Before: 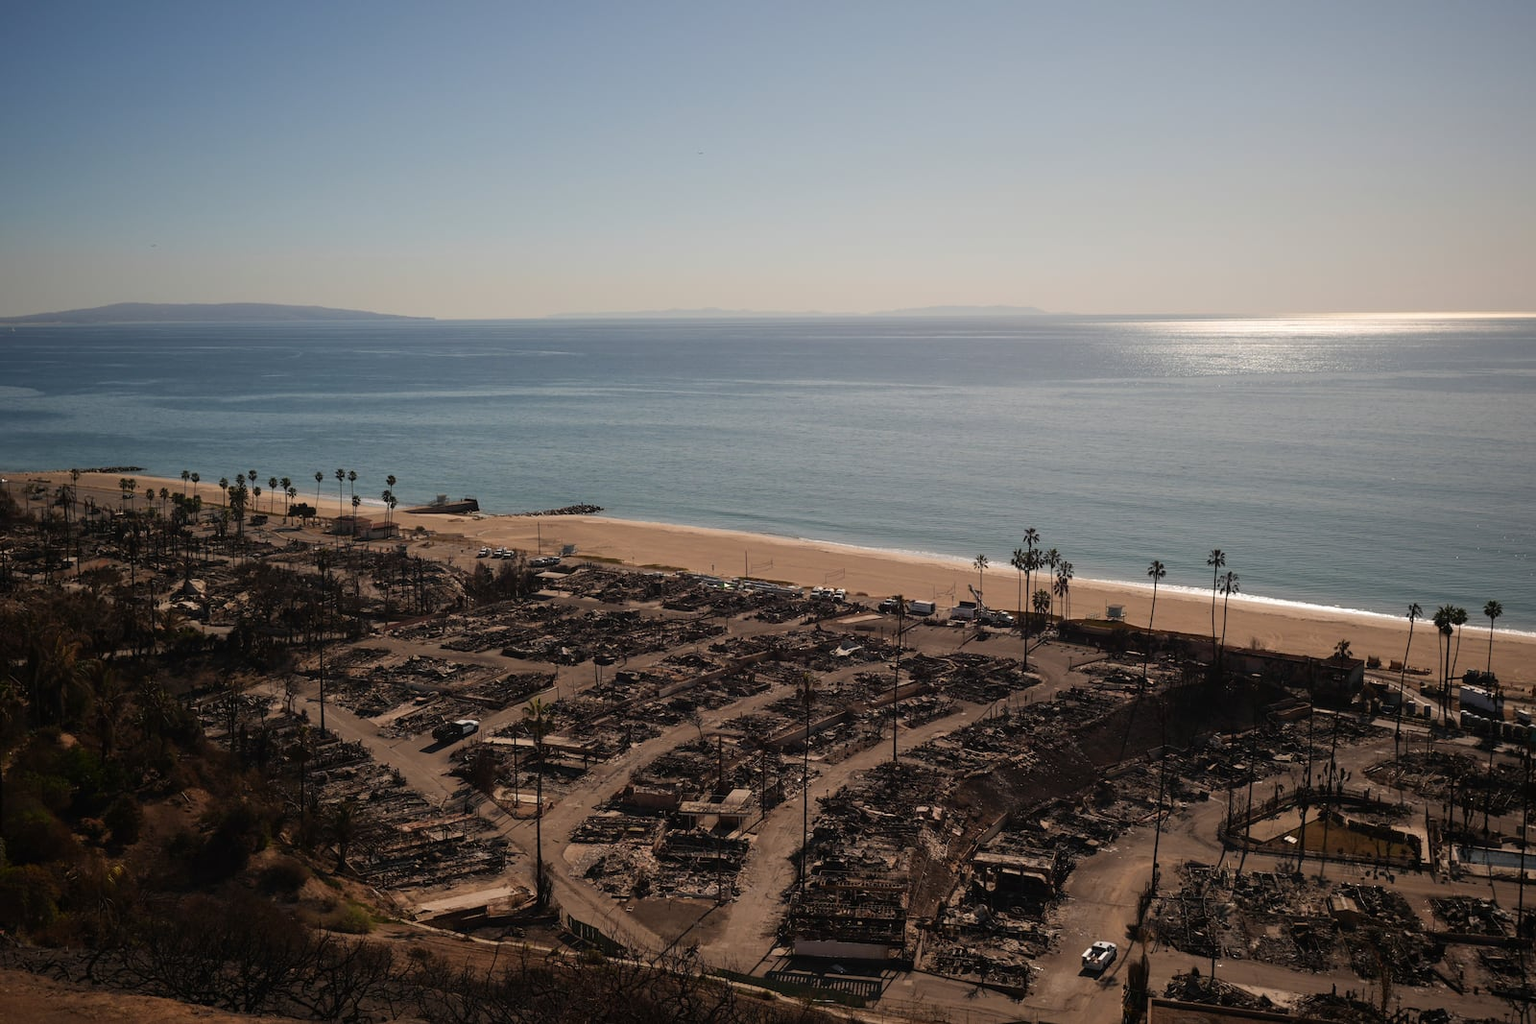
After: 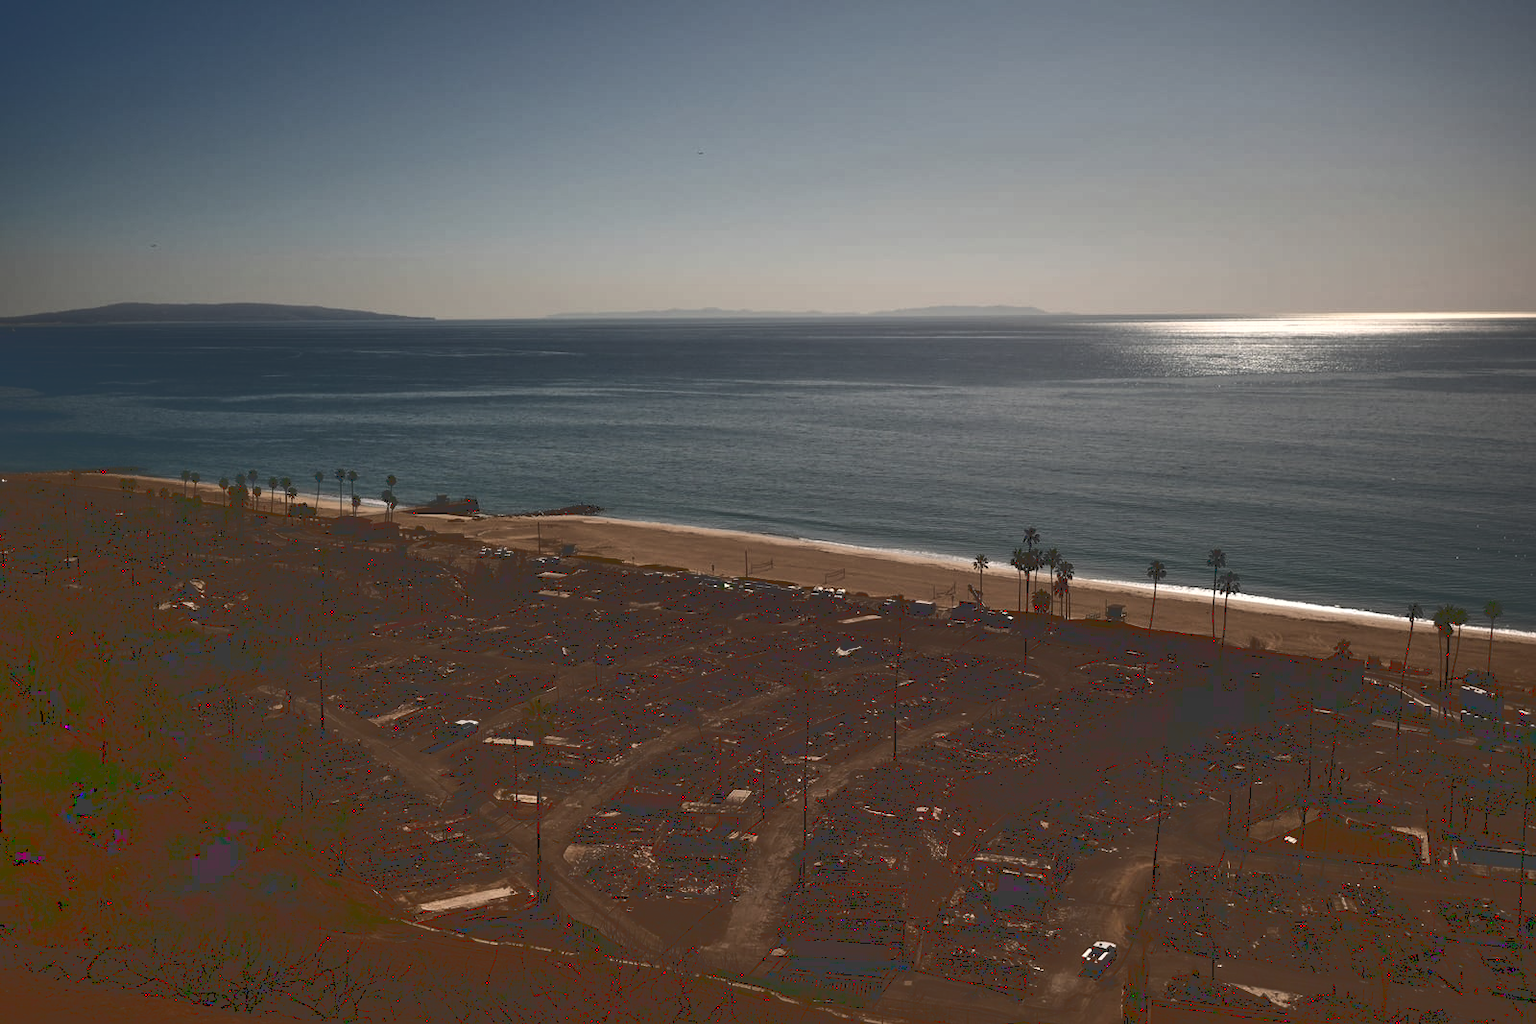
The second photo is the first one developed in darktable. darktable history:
base curve: curves: ch0 [(0, 0.036) (0.083, 0.04) (0.804, 1)]
shadows and highlights: white point adjustment 0.081, highlights -69.61, soften with gaussian
exposure: black level correction 0.002, exposure -0.098 EV, compensate highlight preservation false
contrast brightness saturation: brightness -0.092
